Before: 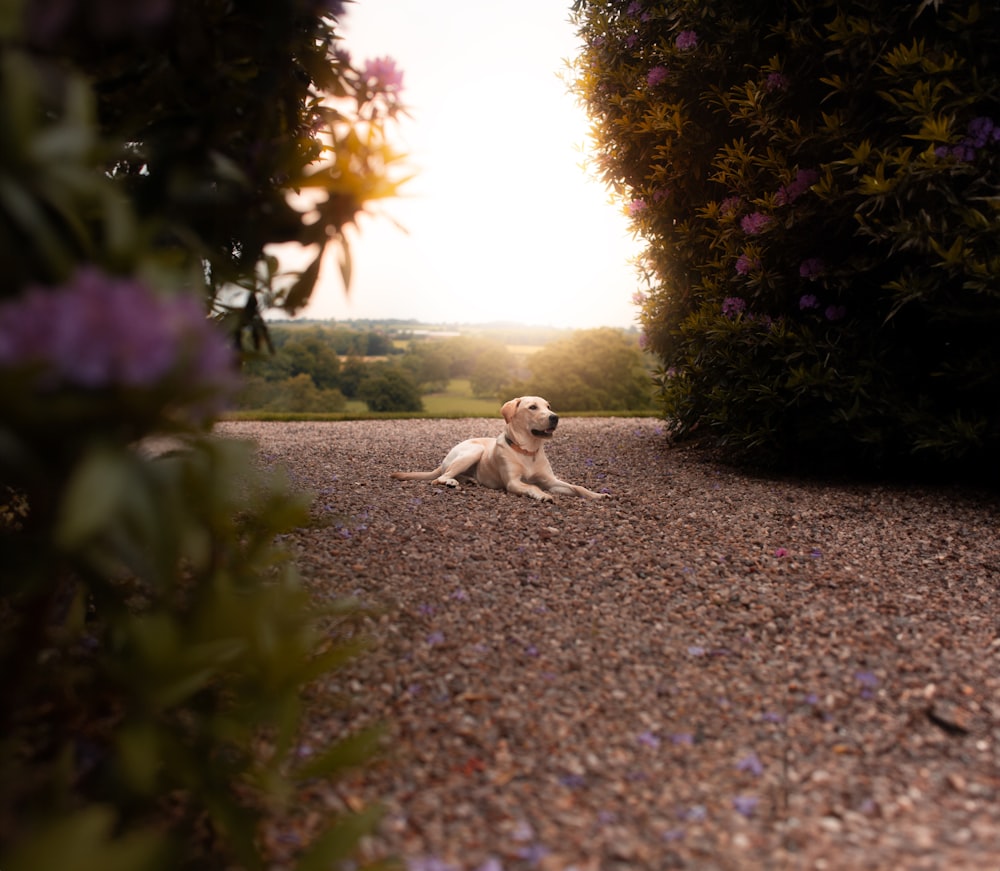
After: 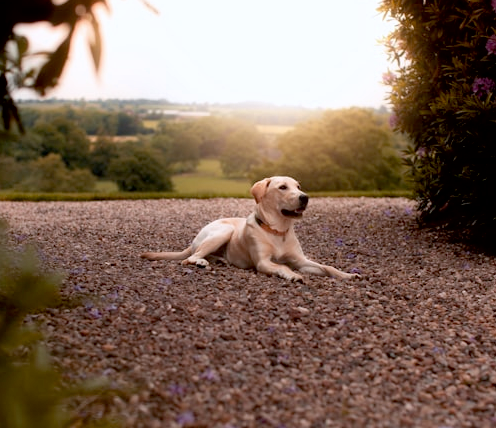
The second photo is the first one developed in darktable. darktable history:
shadows and highlights: radius 109.1, shadows 41.34, highlights -72.32, low approximation 0.01, soften with gaussian
crop: left 25.037%, top 25.35%, right 25.268%, bottom 25.398%
color correction: highlights a* -0.087, highlights b* -5.77, shadows a* -0.127, shadows b* -0.118
exposure: black level correction 0.01, exposure 0.017 EV, compensate exposure bias true, compensate highlight preservation false
haze removal: compatibility mode true, adaptive false
color zones: curves: ch0 [(0, 0.5) (0.143, 0.5) (0.286, 0.5) (0.429, 0.5) (0.62, 0.489) (0.714, 0.445) (0.844, 0.496) (1, 0.5)]; ch1 [(0, 0.5) (0.143, 0.5) (0.286, 0.5) (0.429, 0.5) (0.571, 0.5) (0.714, 0.523) (0.857, 0.5) (1, 0.5)]
